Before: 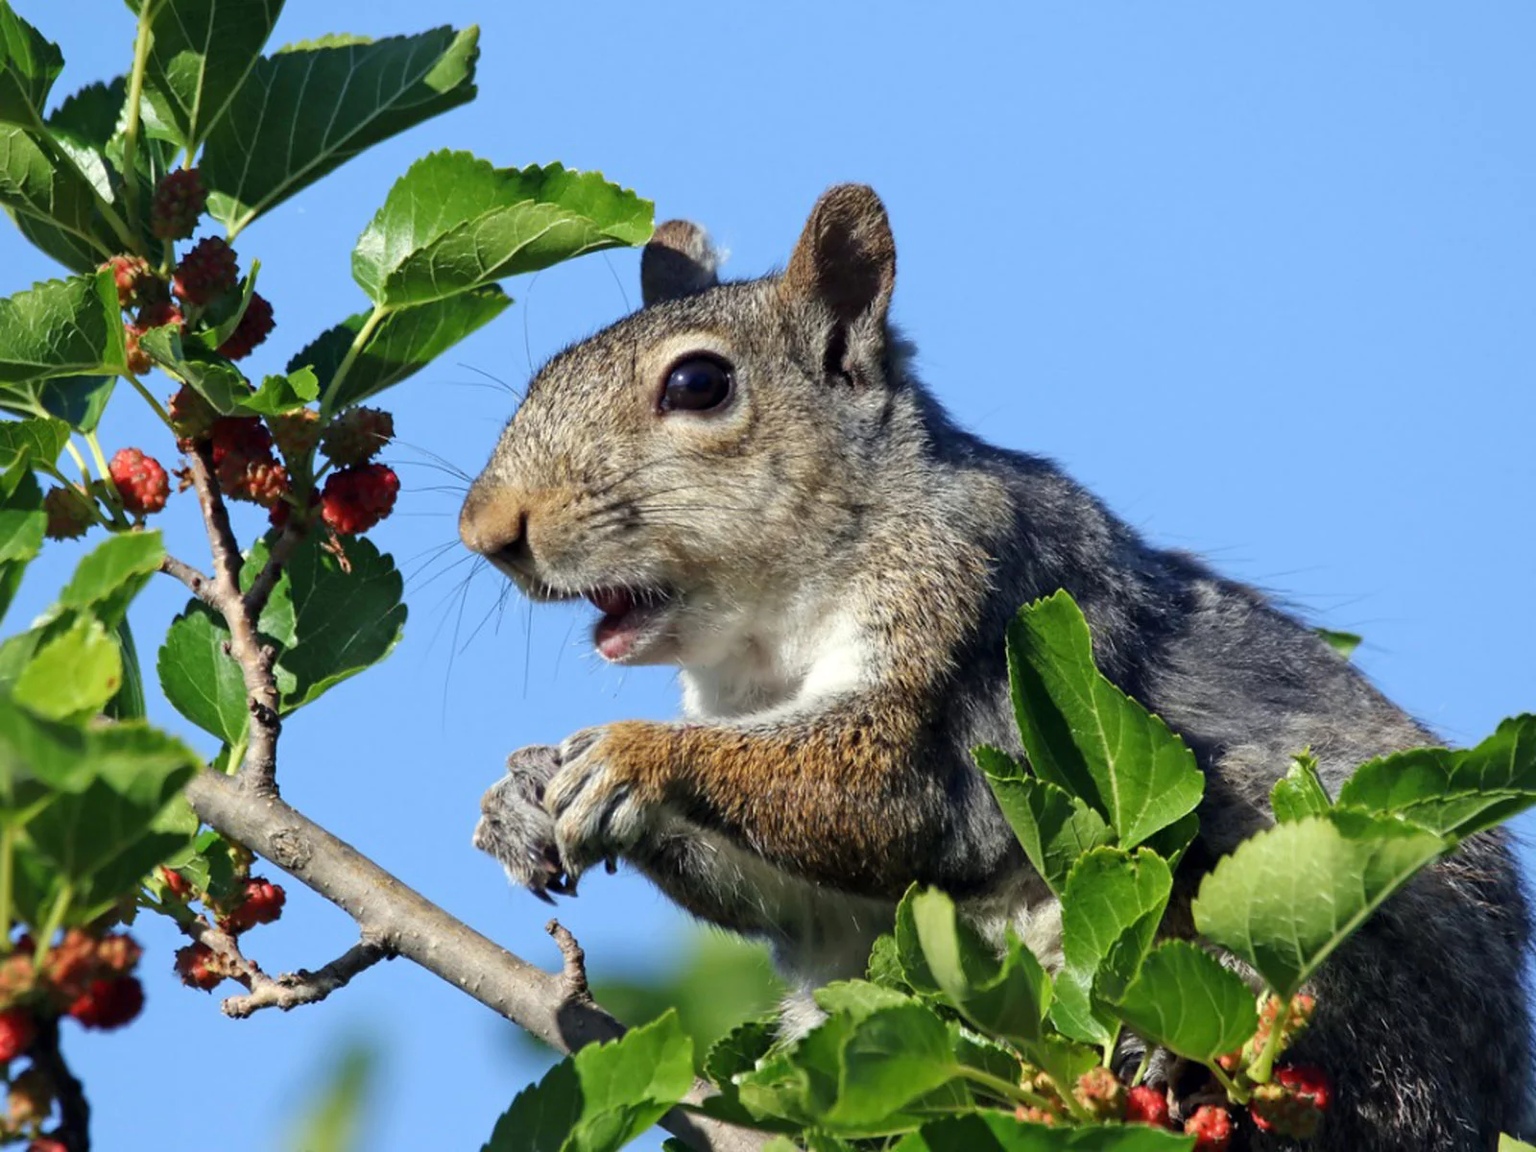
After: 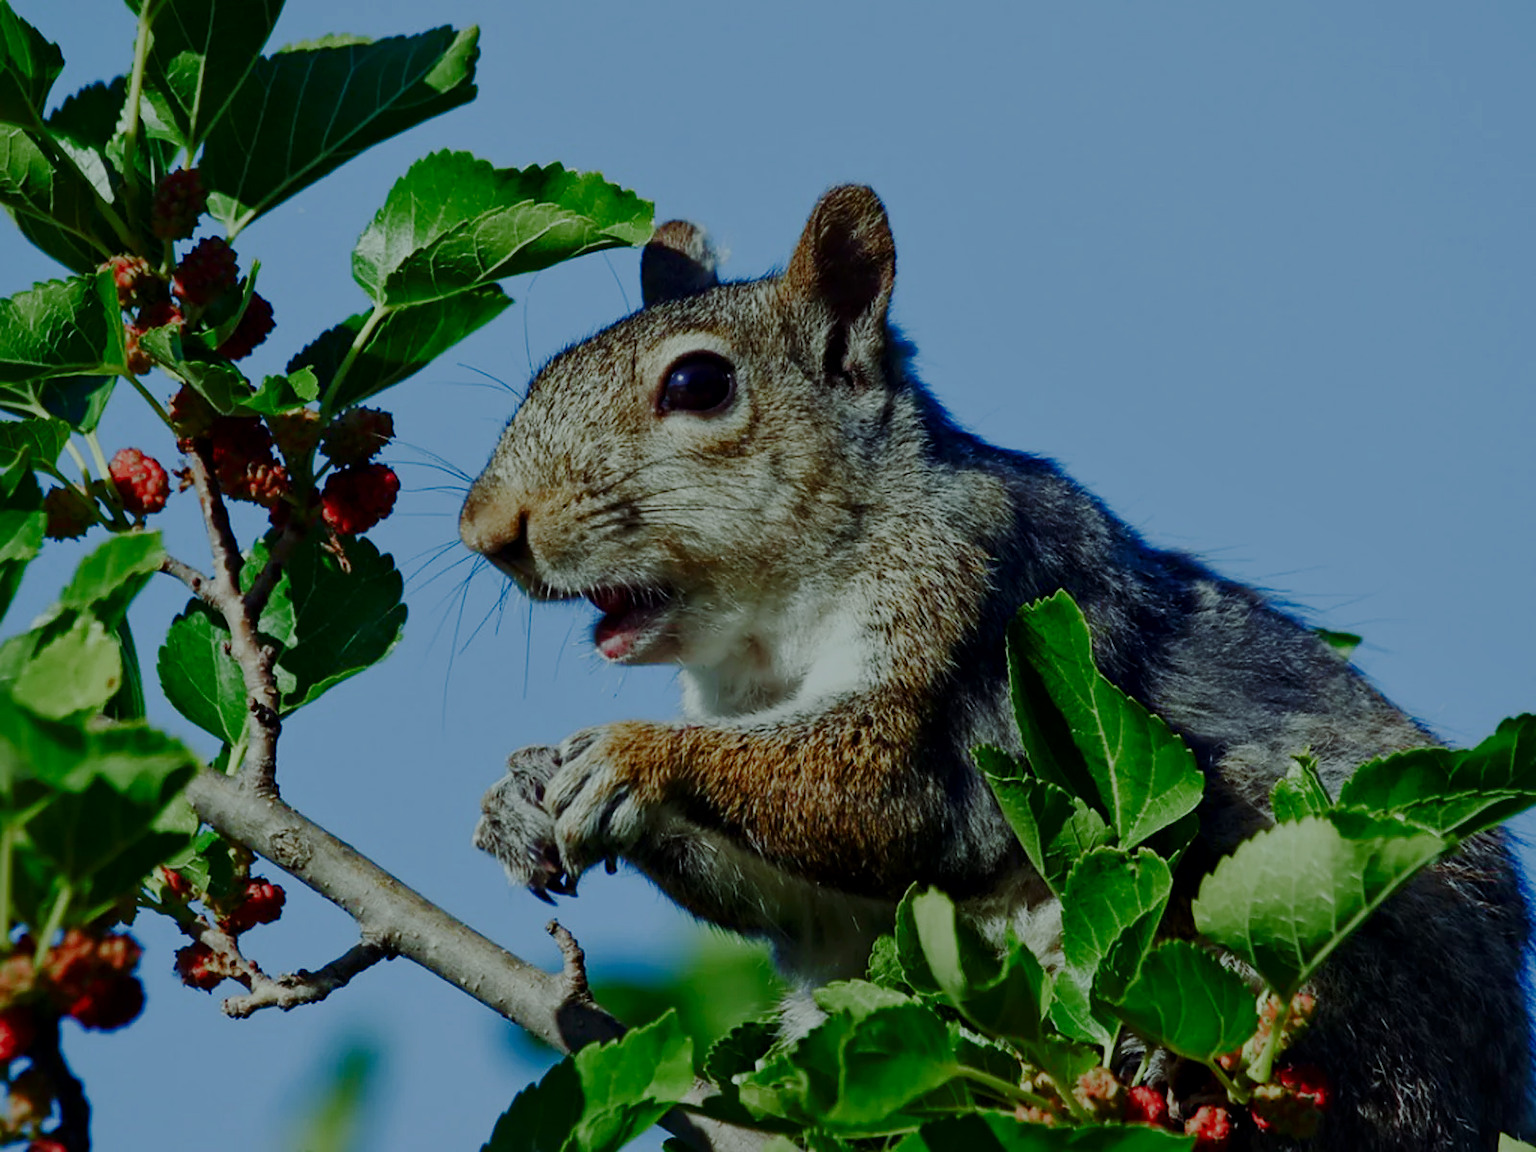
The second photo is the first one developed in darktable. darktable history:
color balance rgb: power › hue 71.85°, highlights gain › chroma 4.13%, highlights gain › hue 199.62°, perceptual saturation grading › global saturation 20%, perceptual saturation grading › highlights -50.249%, perceptual saturation grading › shadows 30.308%, perceptual brilliance grading › global brilliance -48.24%, global vibrance 41.144%
base curve: curves: ch0 [(0, 0) (0.028, 0.03) (0.121, 0.232) (0.46, 0.748) (0.859, 0.968) (1, 1)], preserve colors none
local contrast: mode bilateral grid, contrast 20, coarseness 49, detail 119%, midtone range 0.2
sharpen: amount 0.215
